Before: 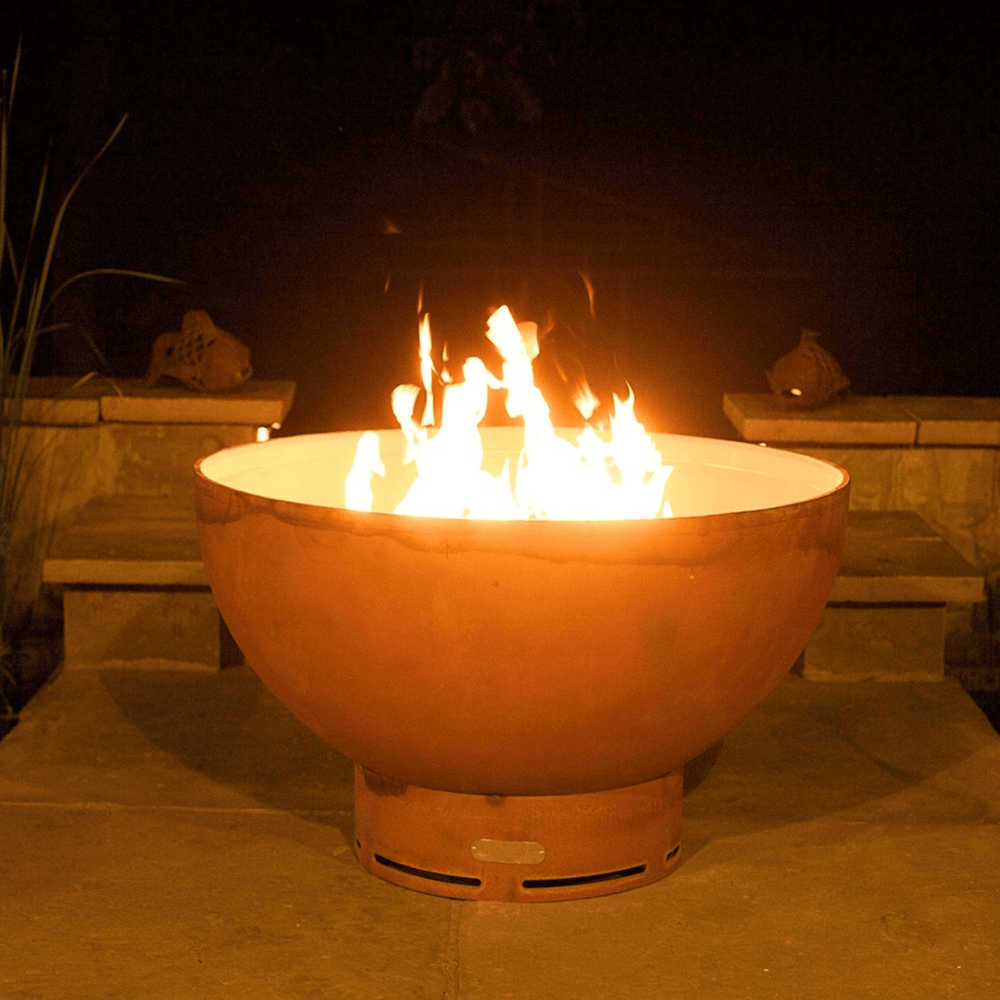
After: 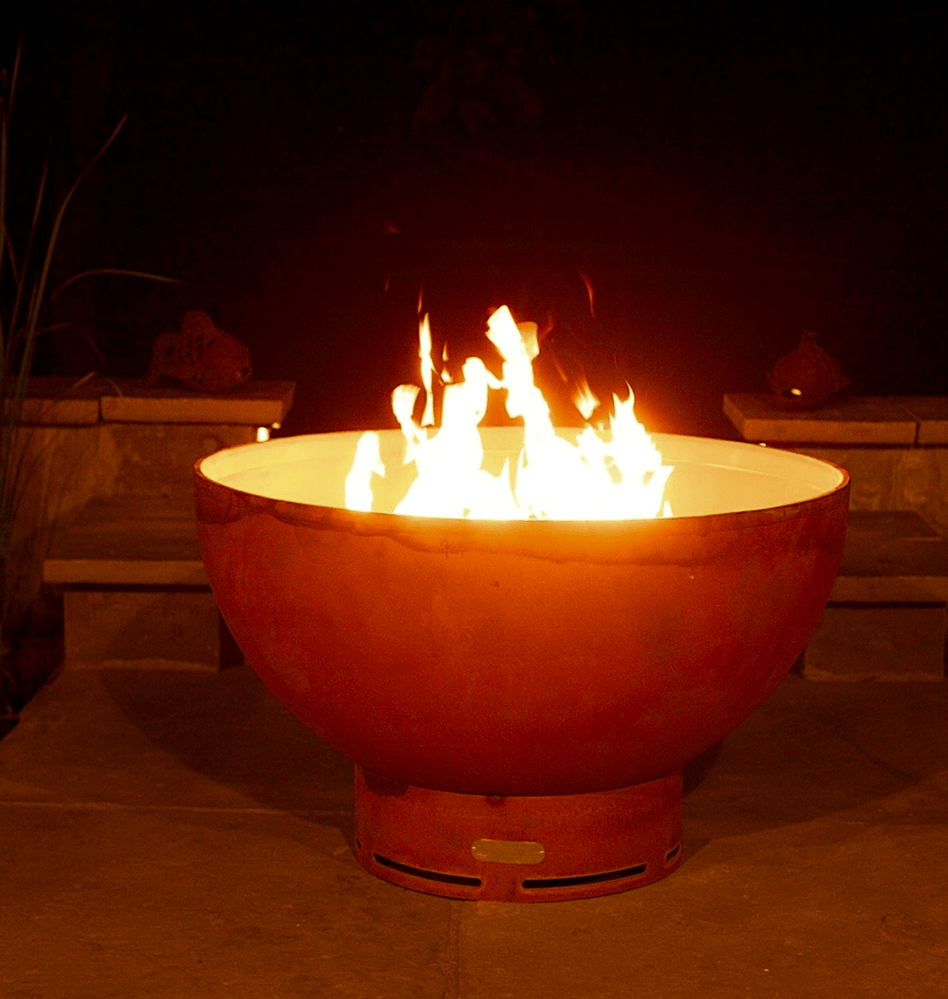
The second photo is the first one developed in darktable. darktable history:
crop and rotate: right 5.167%
contrast brightness saturation: brightness -0.25, saturation 0.2
